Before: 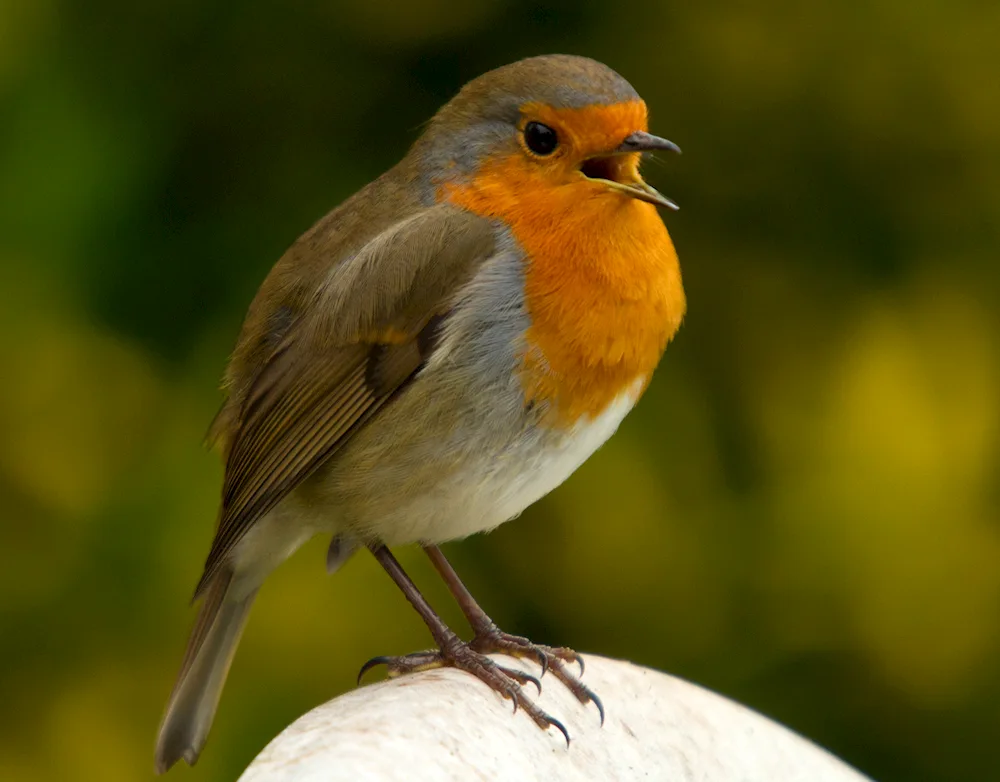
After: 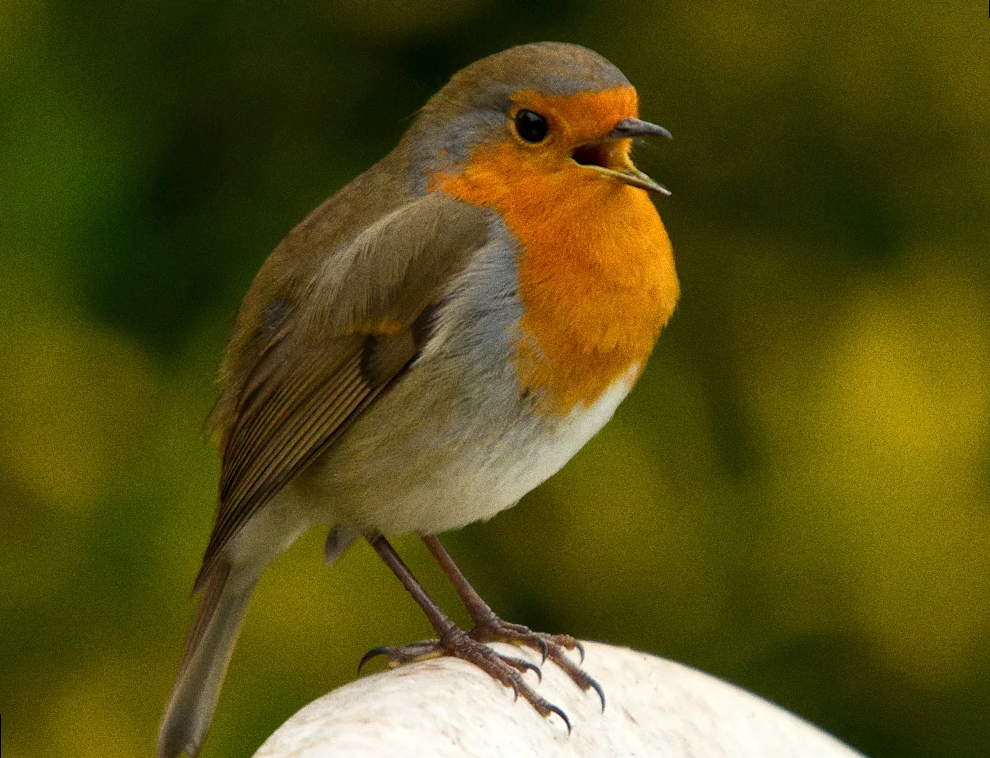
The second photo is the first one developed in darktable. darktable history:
grain: coarseness 9.61 ISO, strength 35.62%
rotate and perspective: rotation -1°, crop left 0.011, crop right 0.989, crop top 0.025, crop bottom 0.975
